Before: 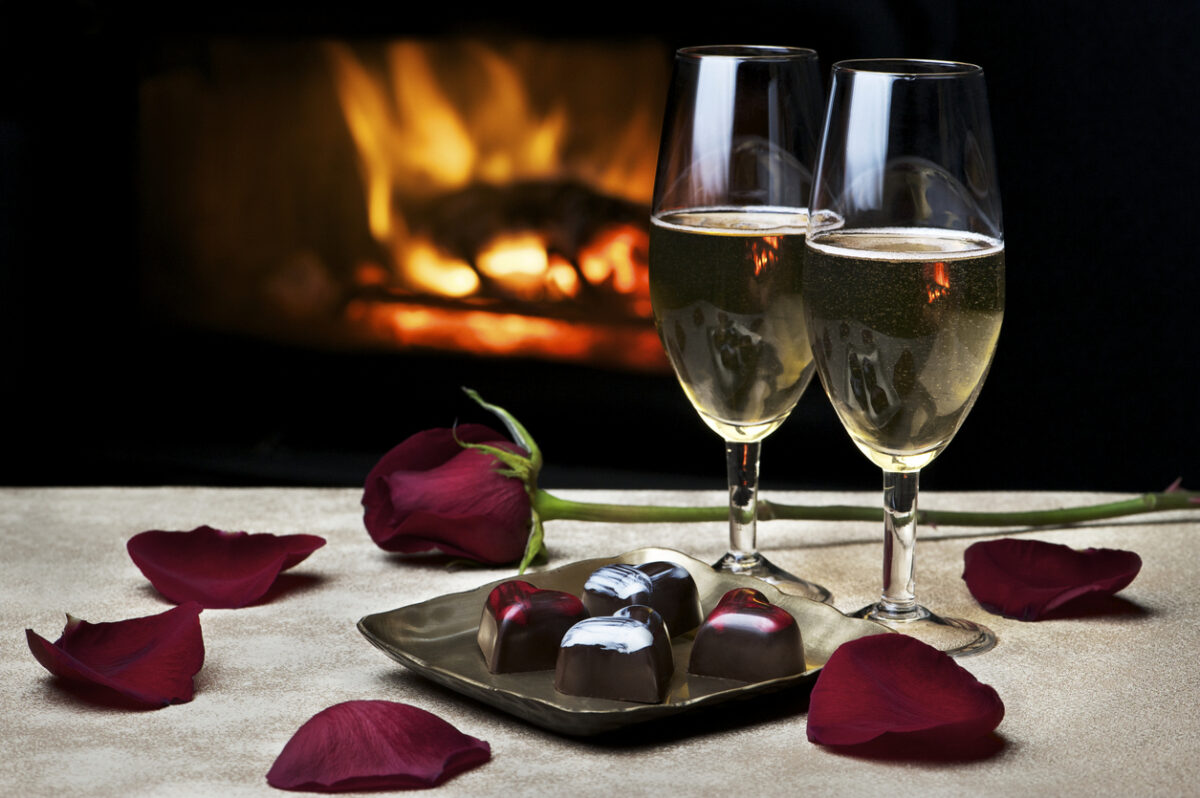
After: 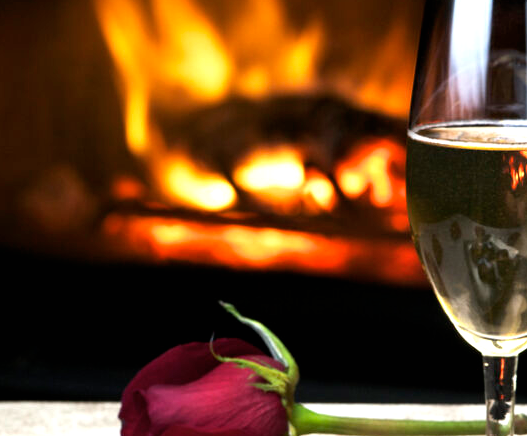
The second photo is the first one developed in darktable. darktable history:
crop: left 20.263%, top 10.897%, right 35.749%, bottom 34.366%
exposure: black level correction 0, exposure 0.69 EV, compensate highlight preservation false
